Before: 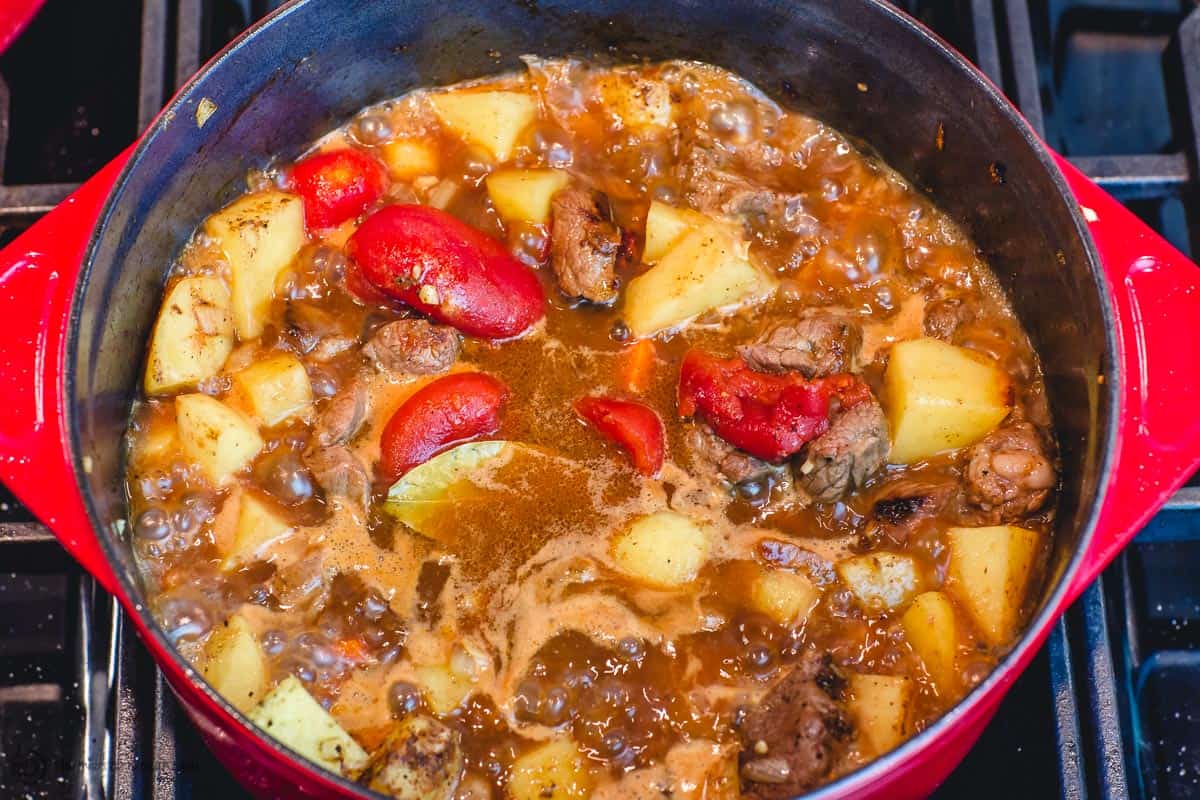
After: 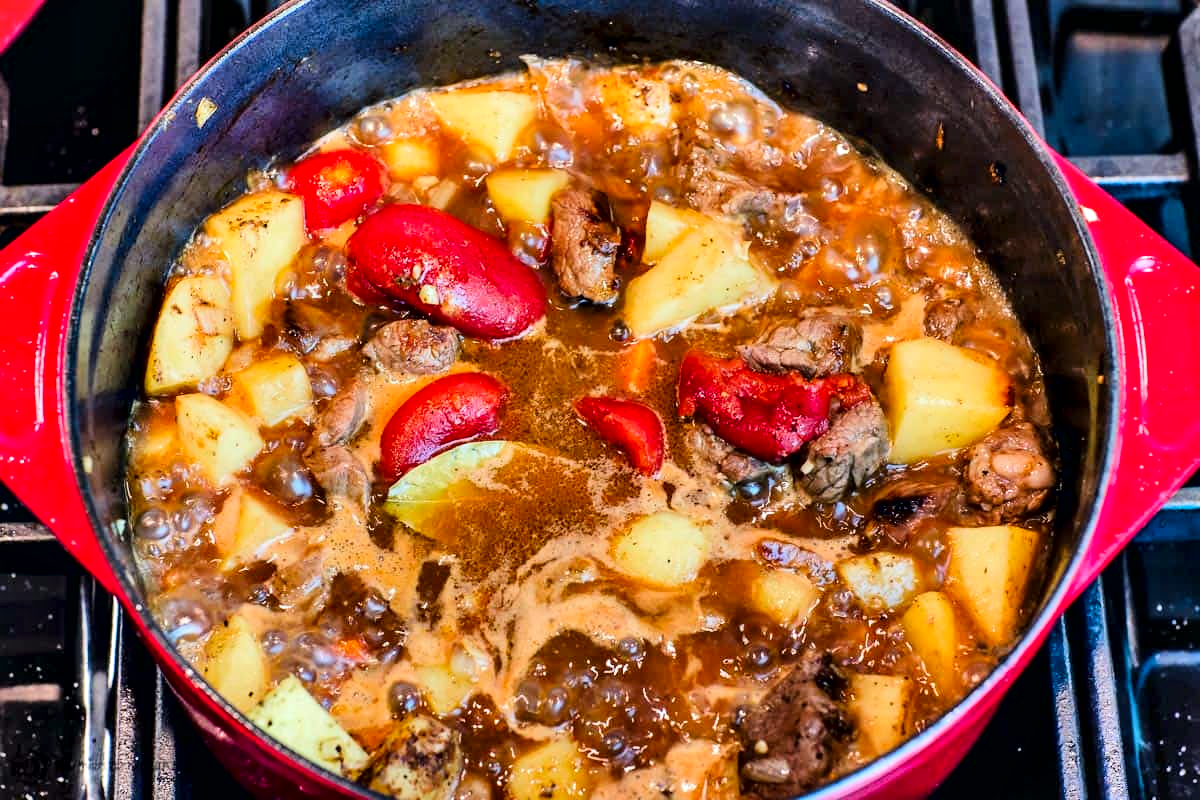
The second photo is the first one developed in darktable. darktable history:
tone curve: curves: ch0 [(0, 0) (0.091, 0.066) (0.184, 0.16) (0.491, 0.519) (0.748, 0.765) (1, 0.919)]; ch1 [(0, 0) (0.179, 0.173) (0.322, 0.32) (0.424, 0.424) (0.502, 0.504) (0.56, 0.578) (0.631, 0.675) (0.777, 0.806) (1, 1)]; ch2 [(0, 0) (0.434, 0.447) (0.483, 0.487) (0.547, 0.573) (0.676, 0.673) (1, 1)], color space Lab, linked channels, preserve colors none
shadows and highlights: shadows 43.87, white point adjustment -1.48, soften with gaussian
contrast equalizer: y [[0.6 ×6], [0.55 ×6], [0 ×6], [0 ×6], [0 ×6]]
